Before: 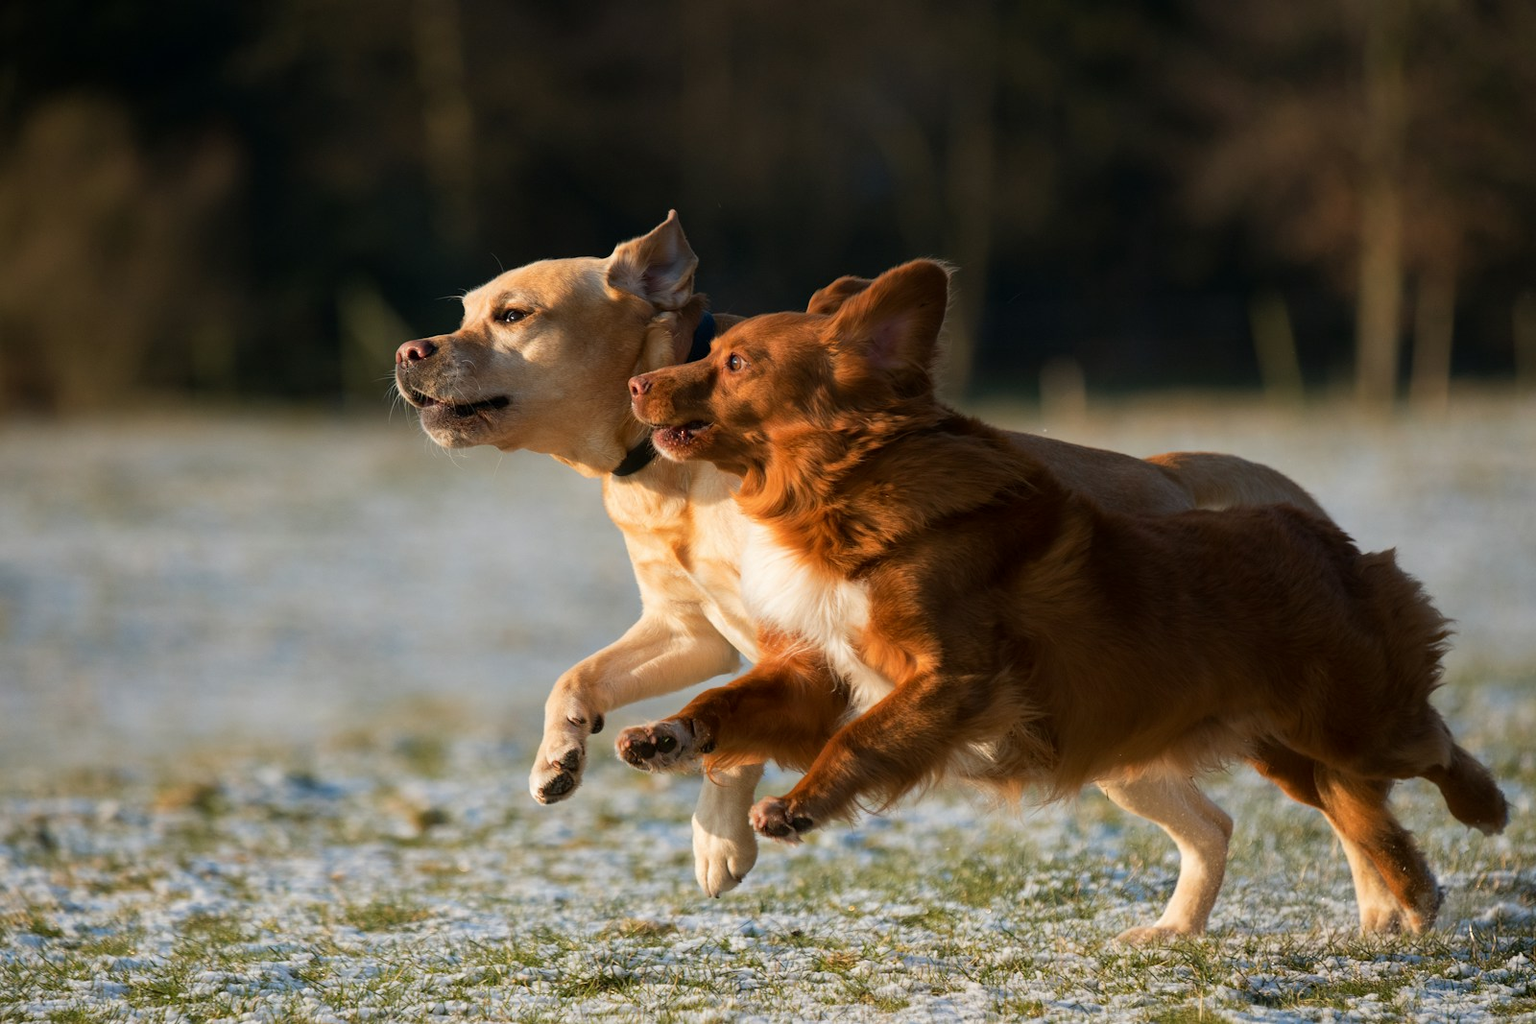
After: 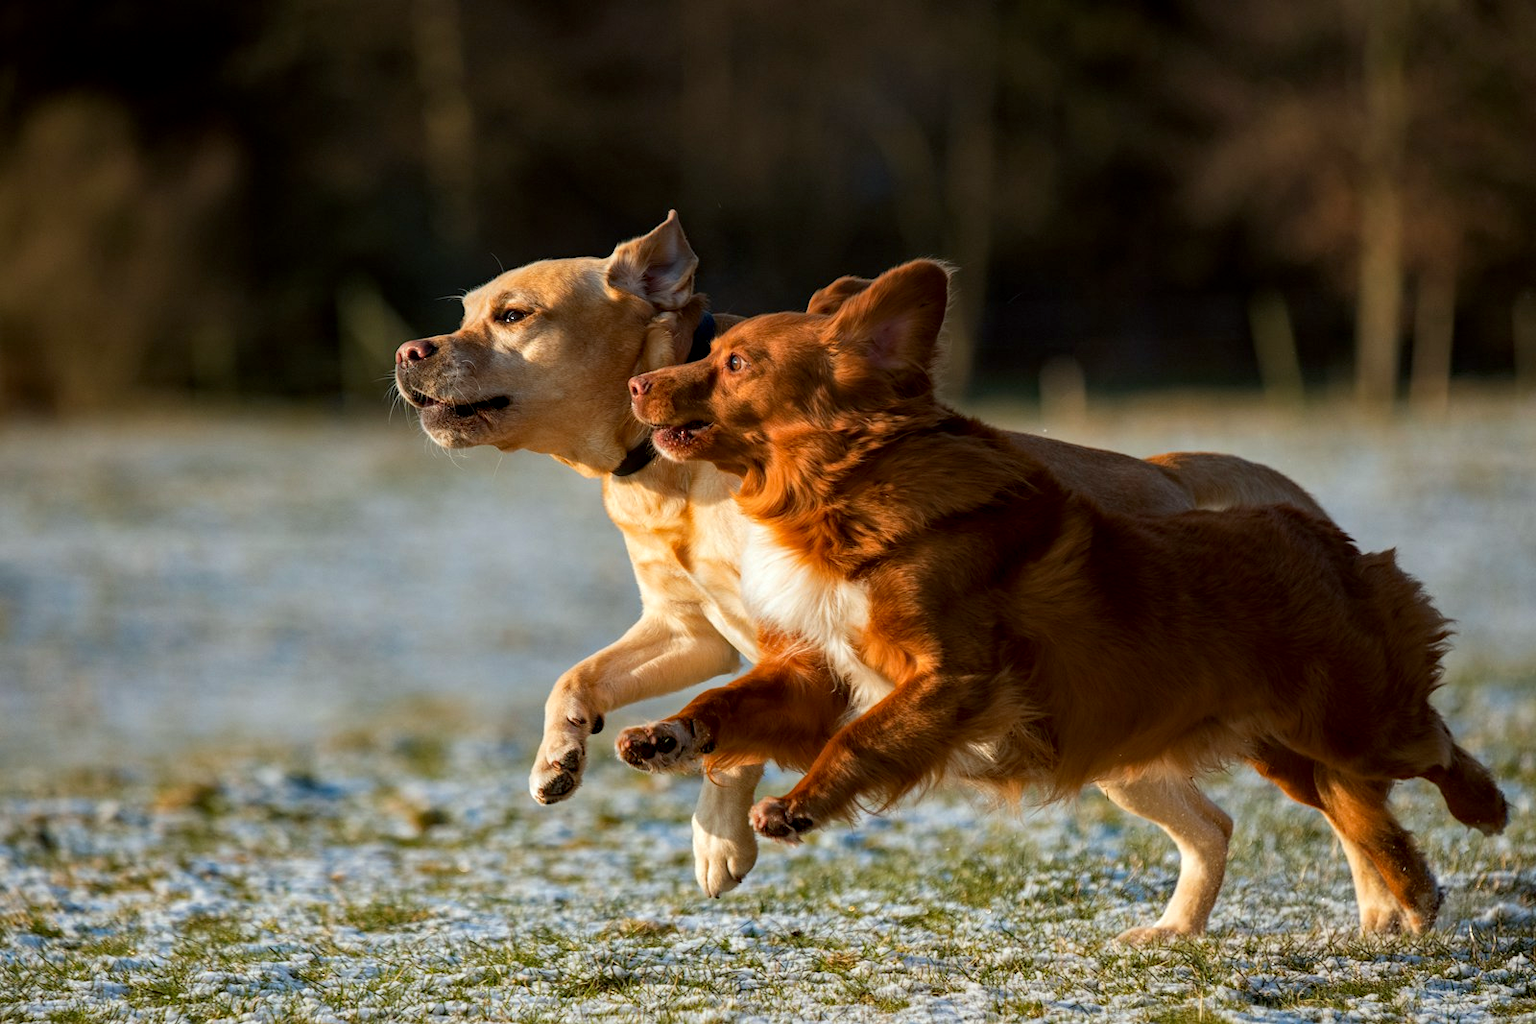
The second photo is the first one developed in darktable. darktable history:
contrast brightness saturation: saturation 0.101
haze removal: adaptive false
local contrast: detail 130%
sharpen: radius 2.907, amount 0.874, threshold 47.248
color correction: highlights a* -3, highlights b* -2.35, shadows a* 2.43, shadows b* 2.76
